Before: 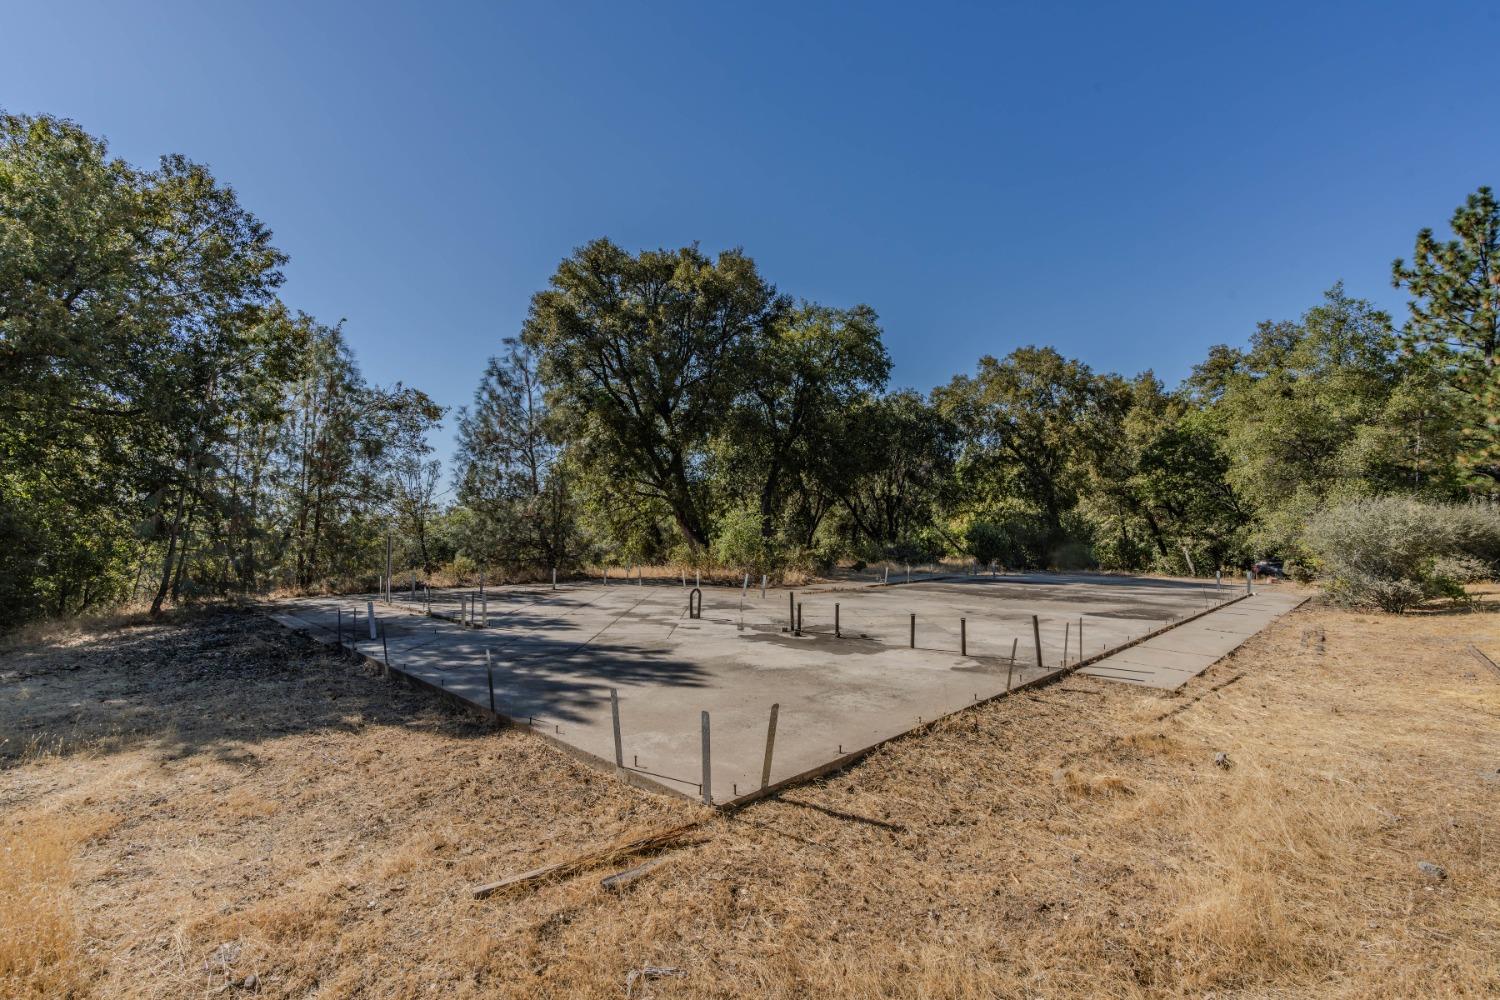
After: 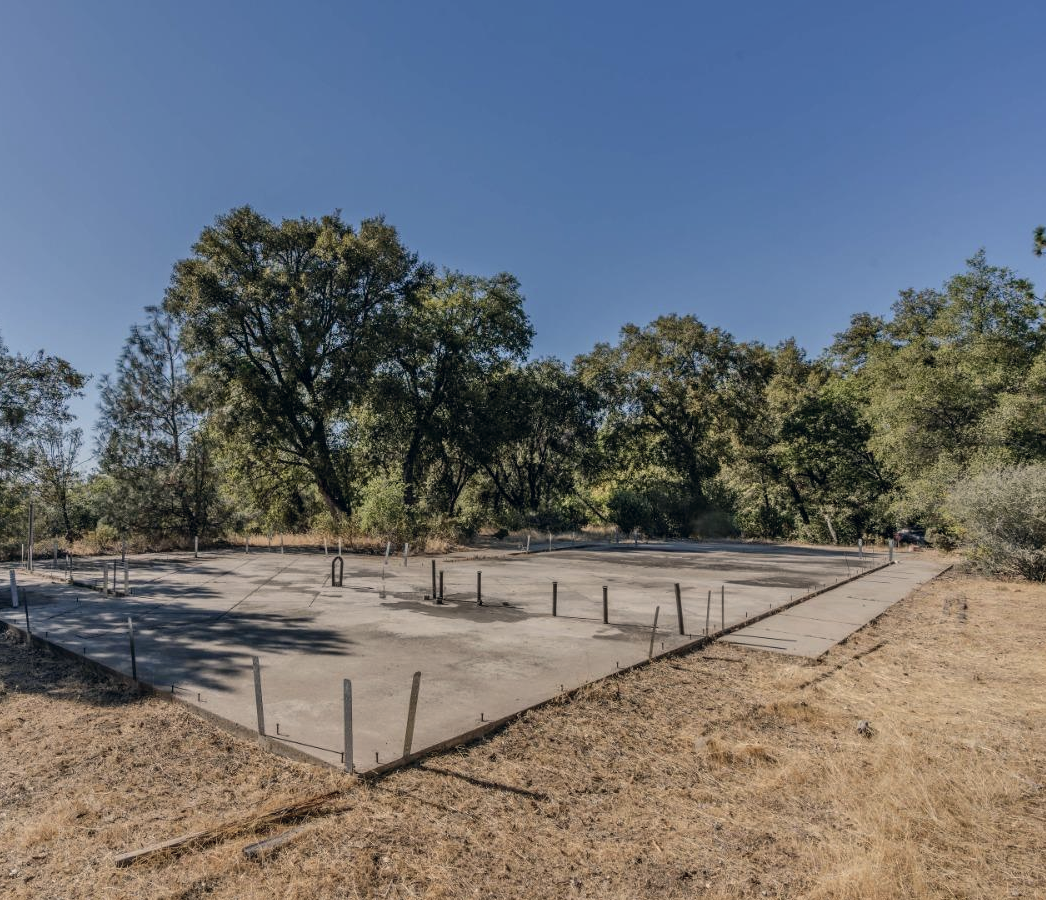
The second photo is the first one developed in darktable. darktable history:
color correction: highlights a* 2.79, highlights b* 5, shadows a* -1.84, shadows b* -4.89, saturation 0.805
crop and rotate: left 23.923%, top 3.226%, right 6.313%, bottom 6.769%
shadows and highlights: soften with gaussian
